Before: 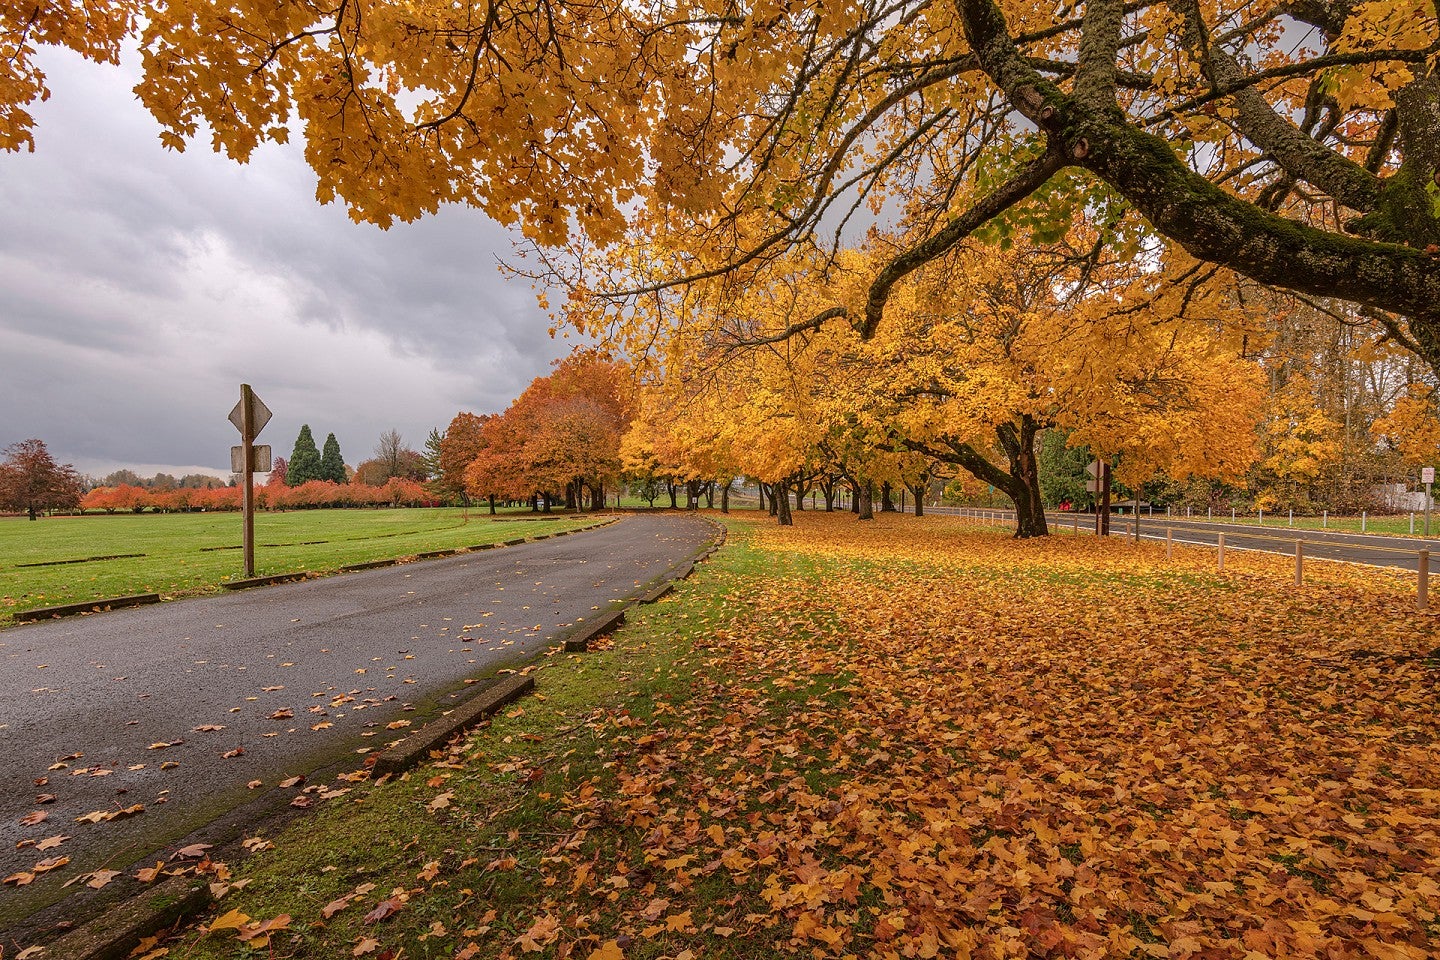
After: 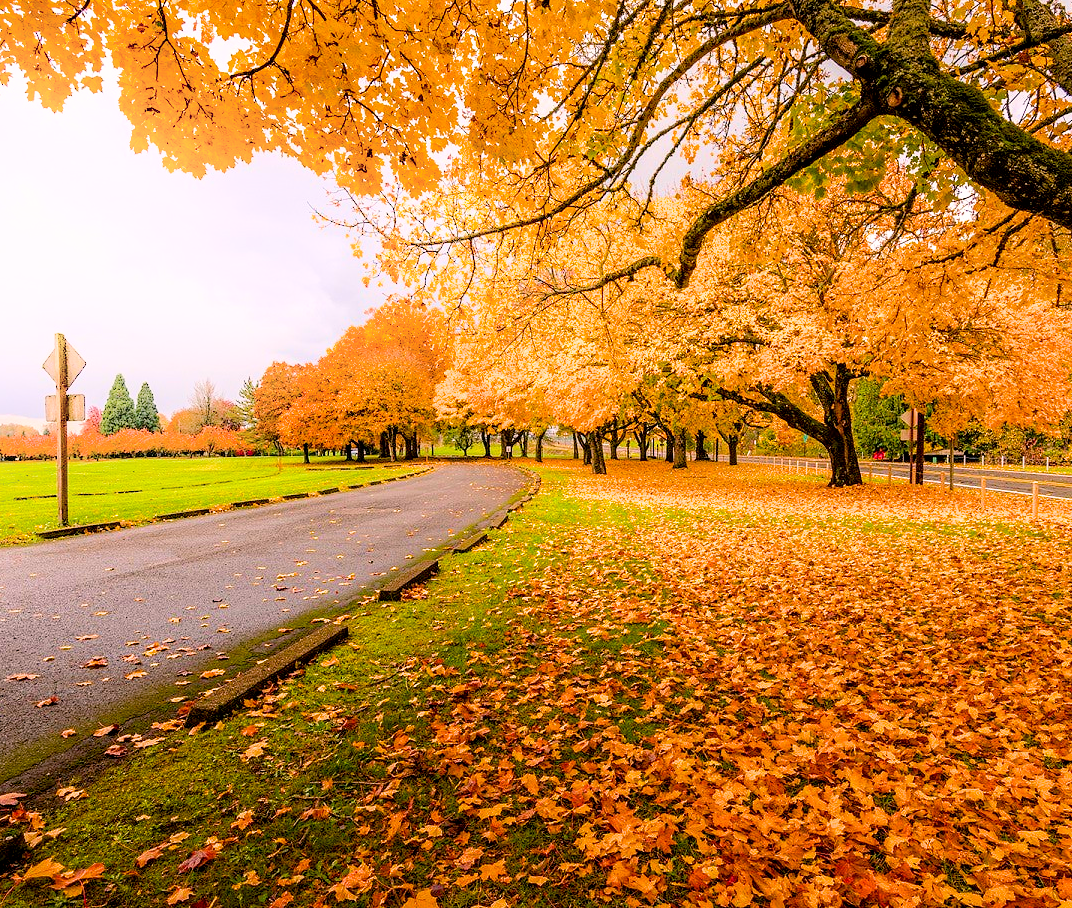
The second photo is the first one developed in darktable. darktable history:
filmic rgb: black relative exposure -11.37 EV, white relative exposure 3.23 EV, hardness 6.69
crop and rotate: left 12.937%, top 5.357%, right 12.592%
shadows and highlights: shadows -89.71, highlights 88.97, soften with gaussian
color balance rgb: shadows lift › chroma 2.056%, shadows lift › hue 215.72°, perceptual saturation grading › global saturation 25.513%, global vibrance 20%
color correction: highlights a* 3.18, highlights b* 1.61, saturation 1.16
exposure: black level correction 0.008, exposure 0.988 EV, compensate exposure bias true, compensate highlight preservation false
